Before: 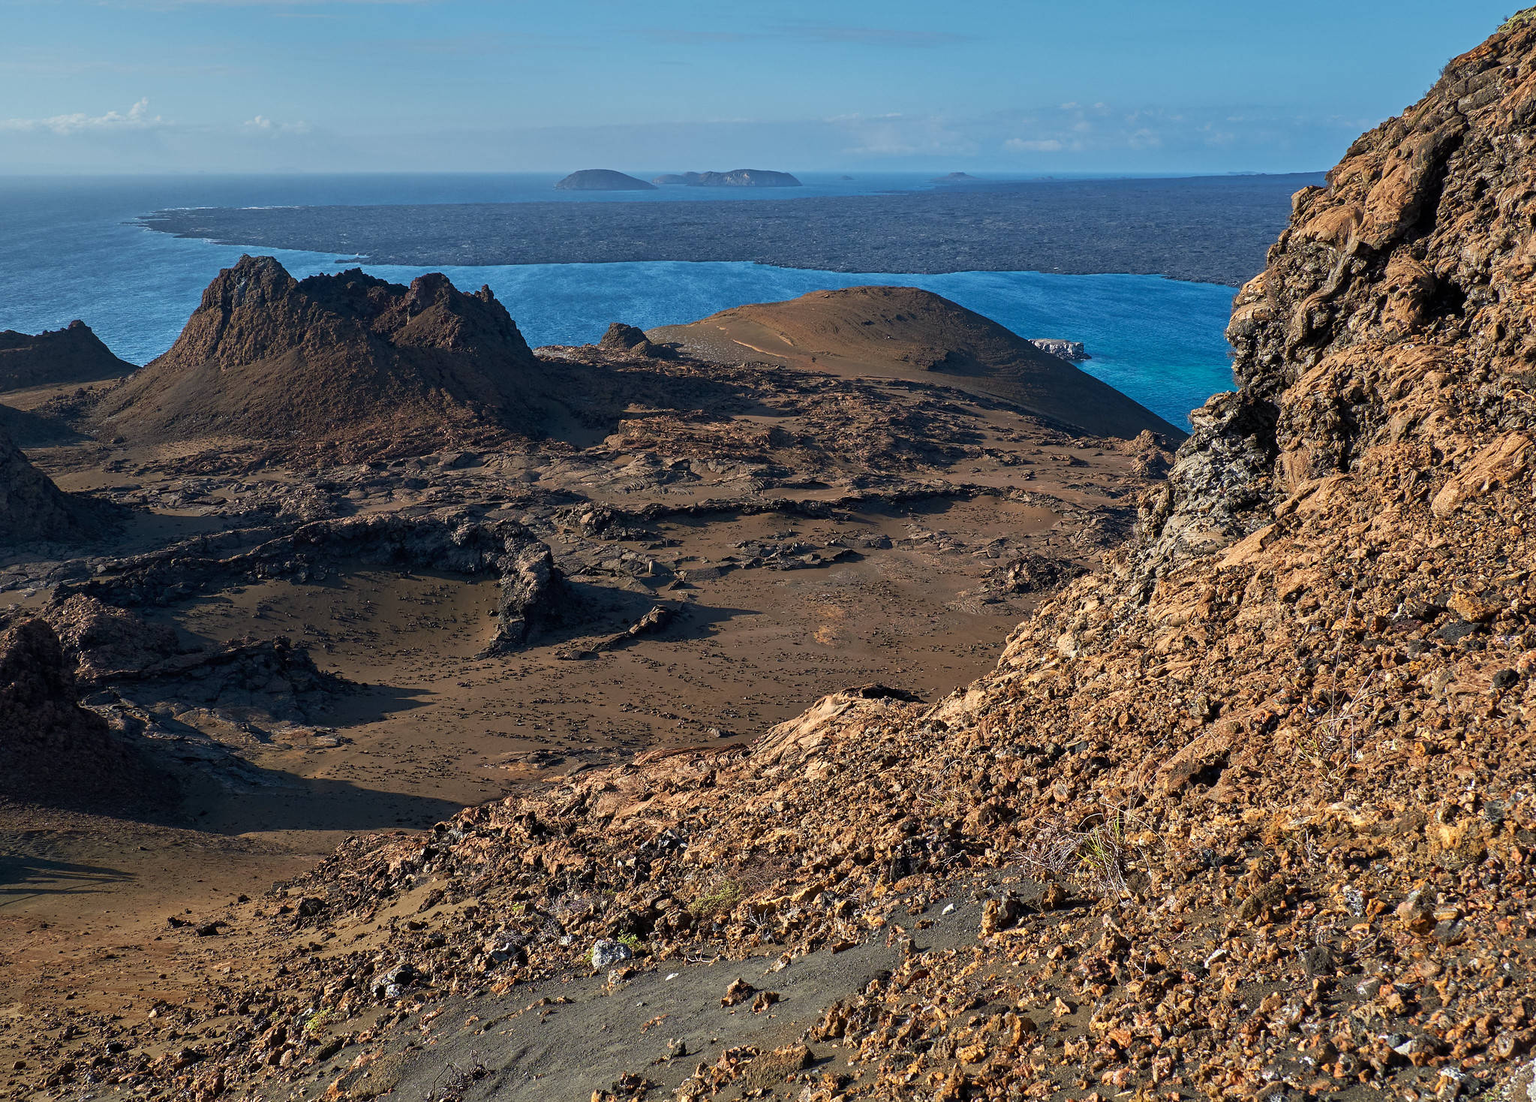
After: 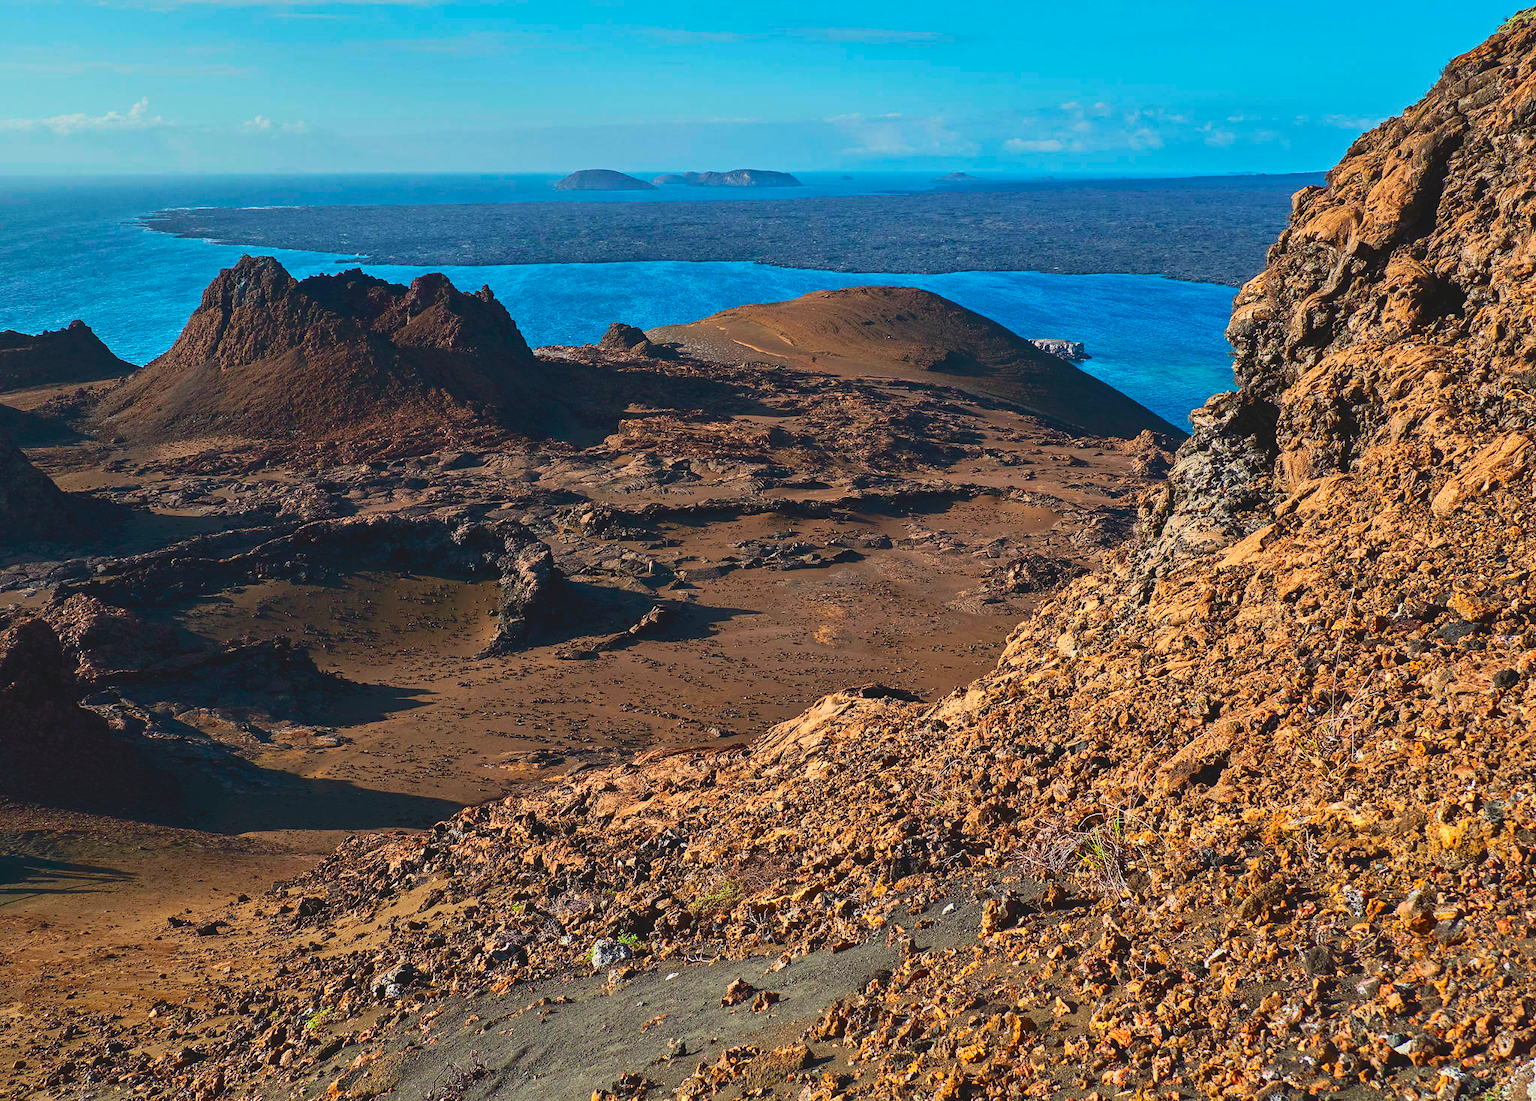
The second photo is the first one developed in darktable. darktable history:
tone curve: curves: ch0 [(0, 0.087) (0.175, 0.178) (0.466, 0.498) (0.715, 0.764) (1, 0.961)]; ch1 [(0, 0) (0.437, 0.398) (0.476, 0.466) (0.505, 0.505) (0.534, 0.544) (0.612, 0.605) (0.641, 0.643) (1, 1)]; ch2 [(0, 0) (0.359, 0.379) (0.427, 0.453) (0.489, 0.495) (0.531, 0.534) (0.579, 0.579) (1, 1)], color space Lab, independent channels, preserve colors none
white balance: emerald 1
contrast brightness saturation: saturation 0.5
